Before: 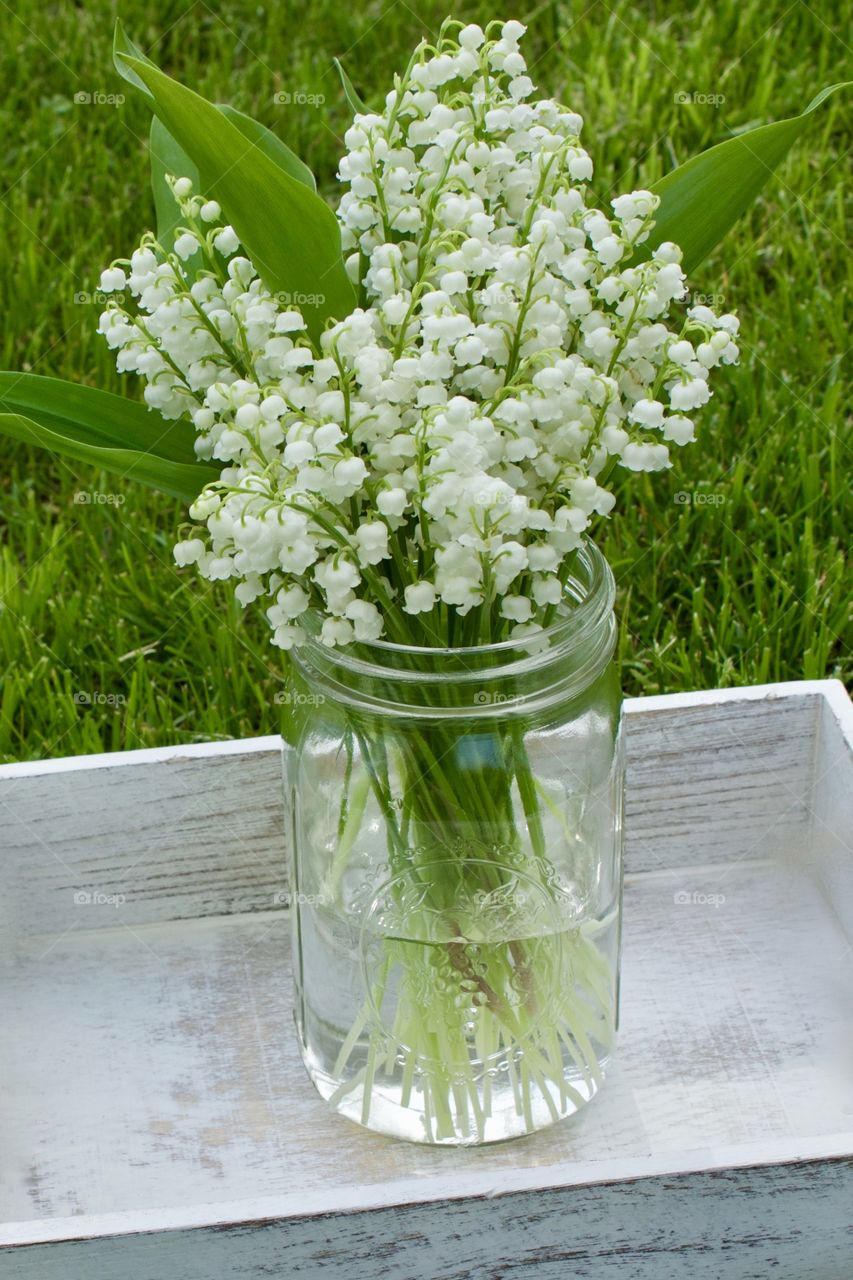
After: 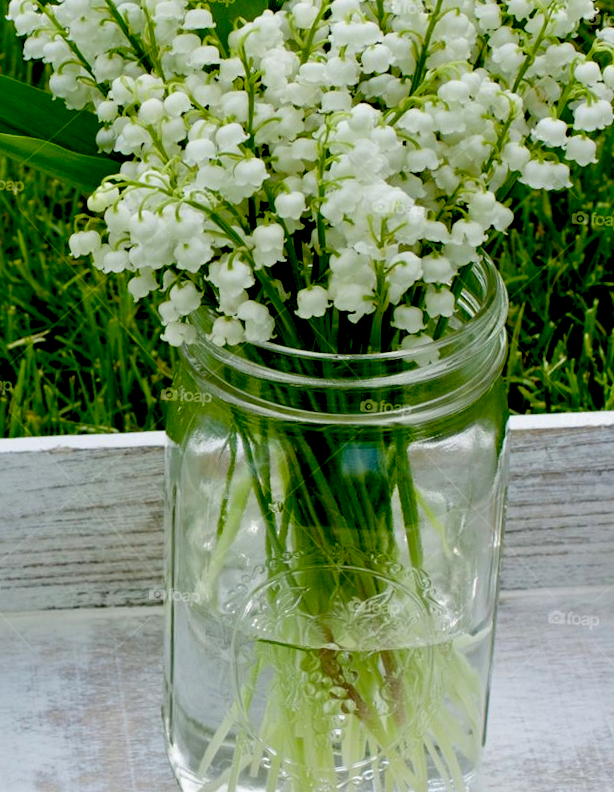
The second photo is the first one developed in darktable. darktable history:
exposure: black level correction 0.054, exposure -0.033 EV, compensate highlight preservation false
crop and rotate: angle -3.38°, left 9.747%, top 20.775%, right 12.001%, bottom 11.895%
